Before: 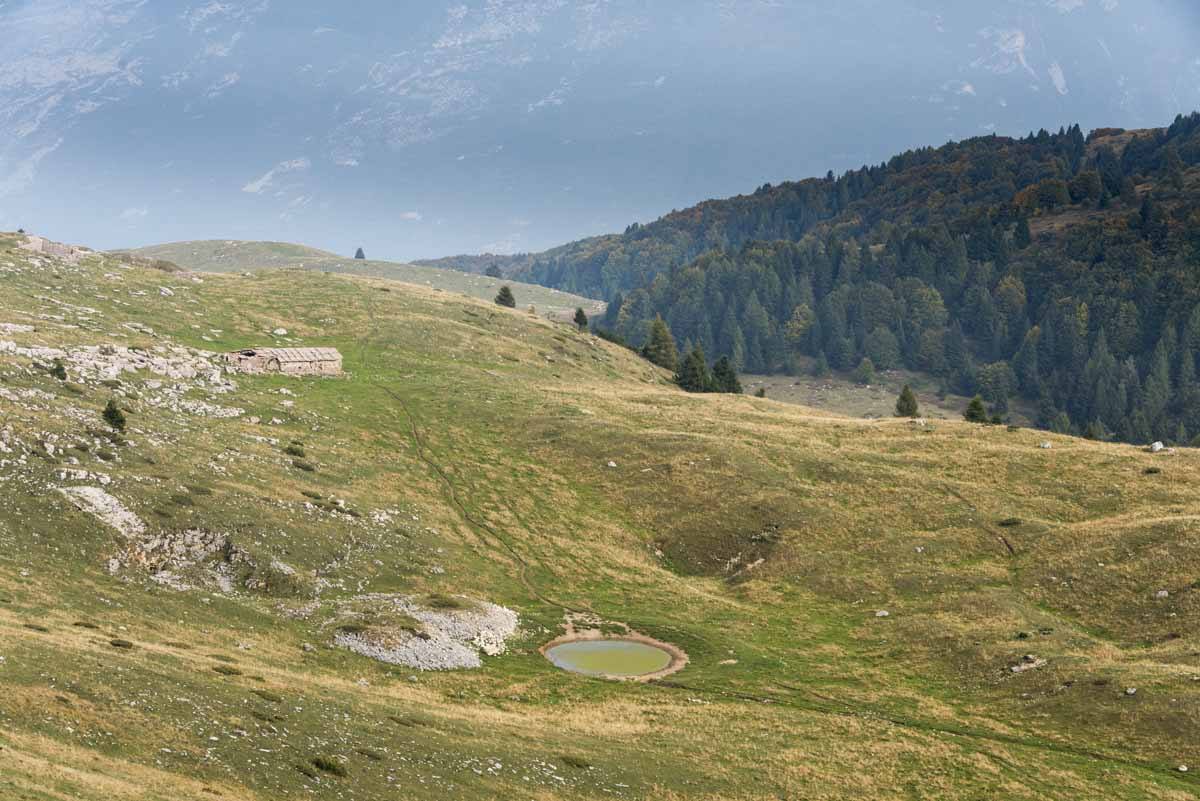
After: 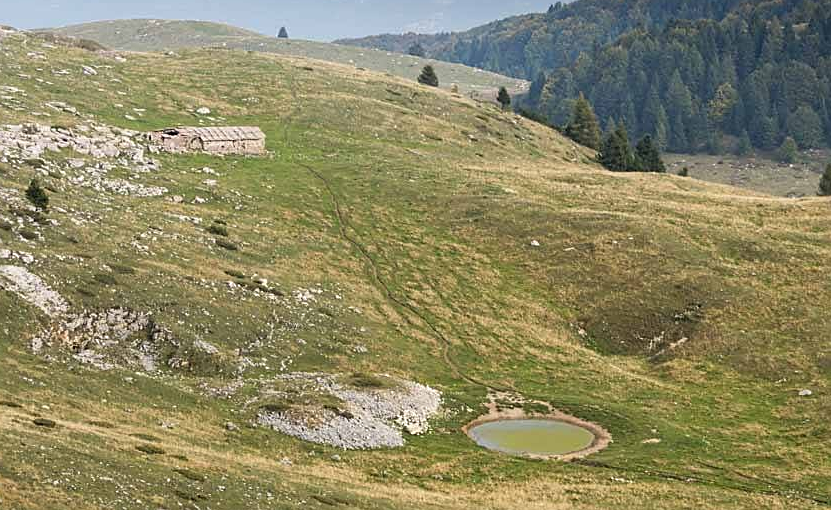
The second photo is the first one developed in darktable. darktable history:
crop: left 6.488%, top 27.668%, right 24.183%, bottom 8.656%
sharpen: on, module defaults
